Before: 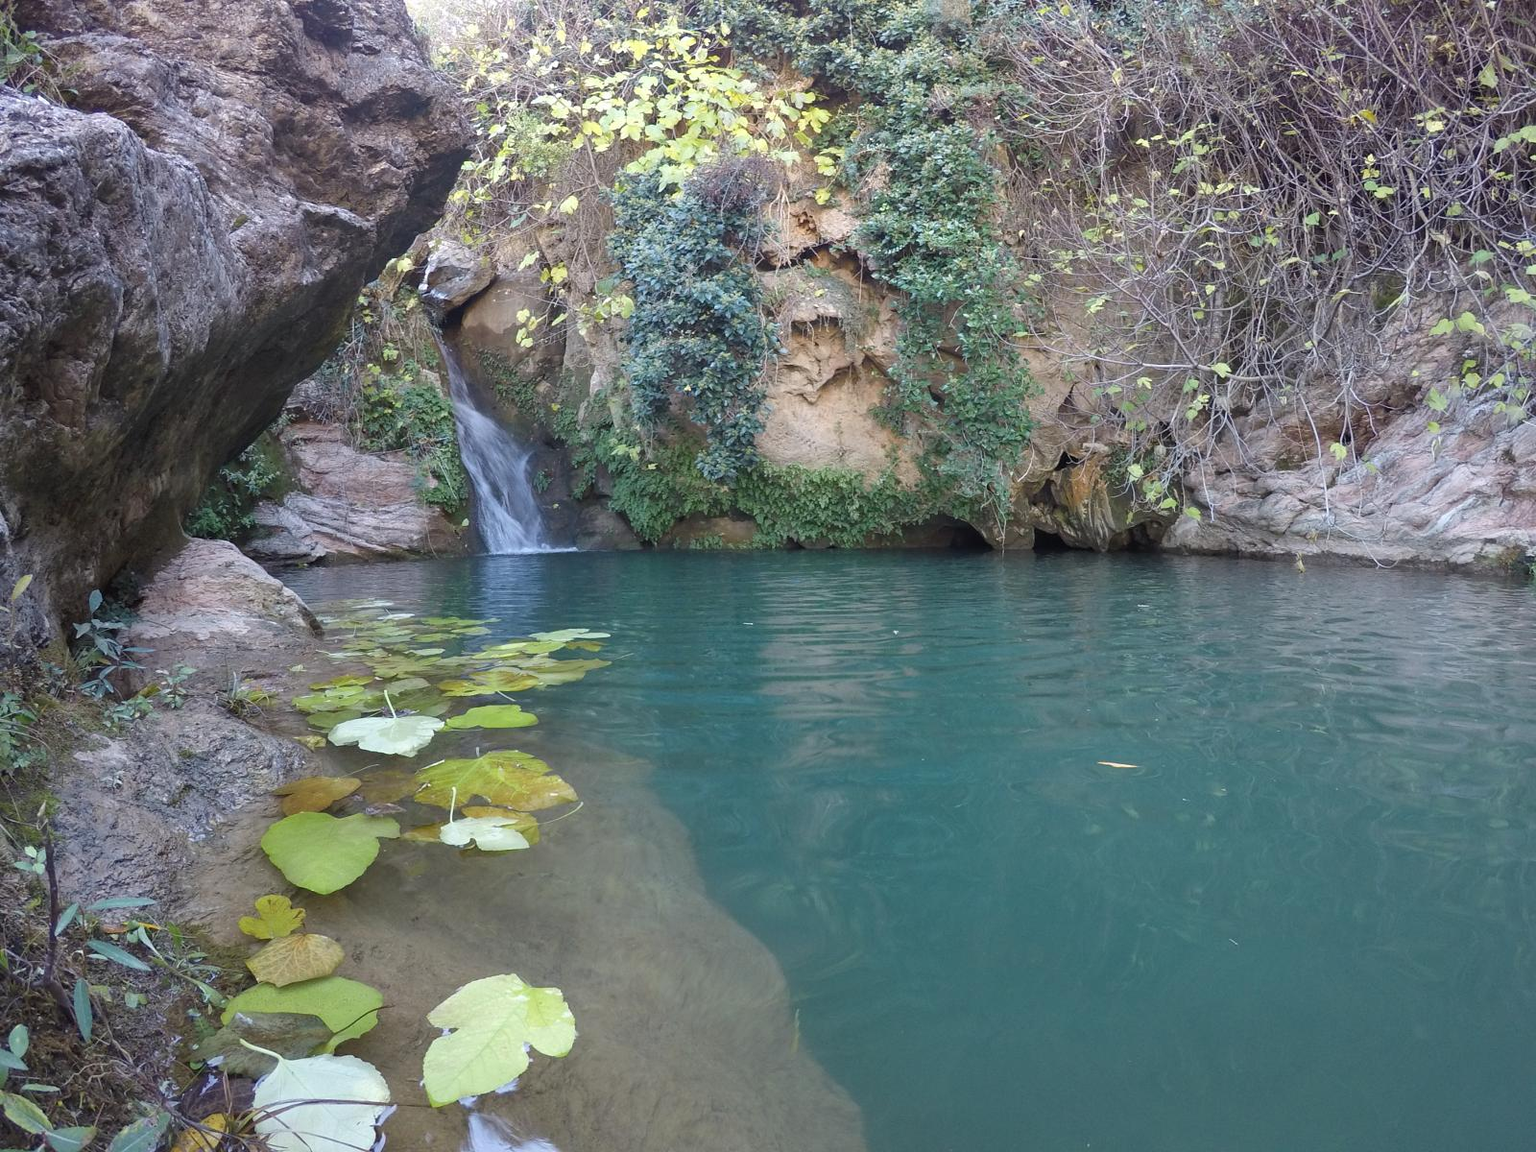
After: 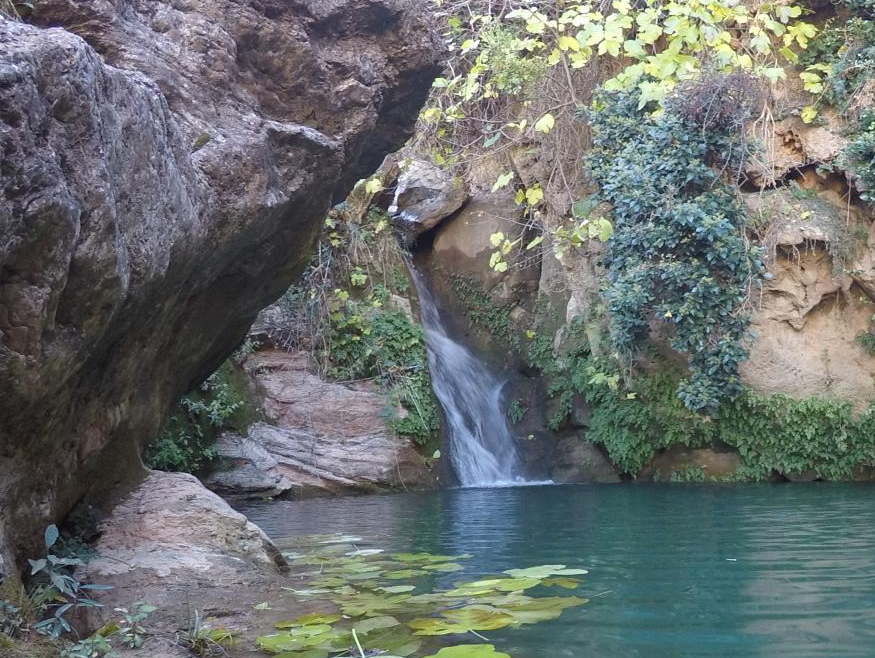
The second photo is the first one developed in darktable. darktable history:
crop and rotate: left 3.047%, top 7.509%, right 42.236%, bottom 37.598%
